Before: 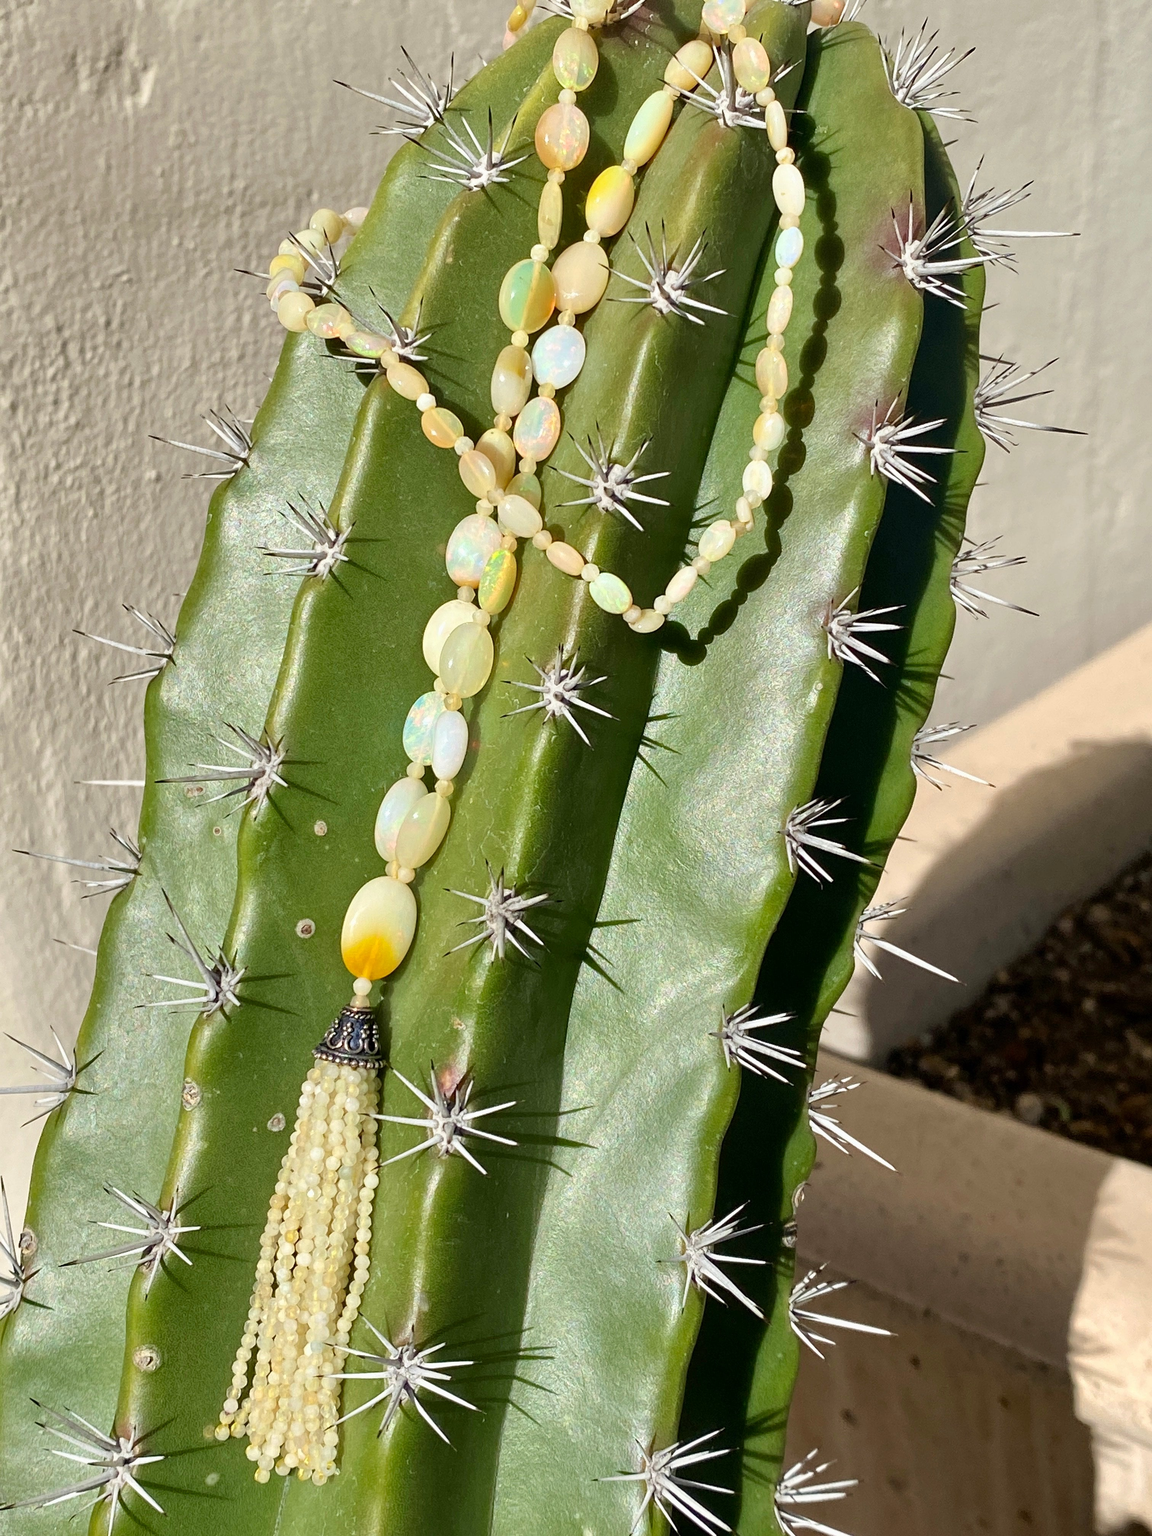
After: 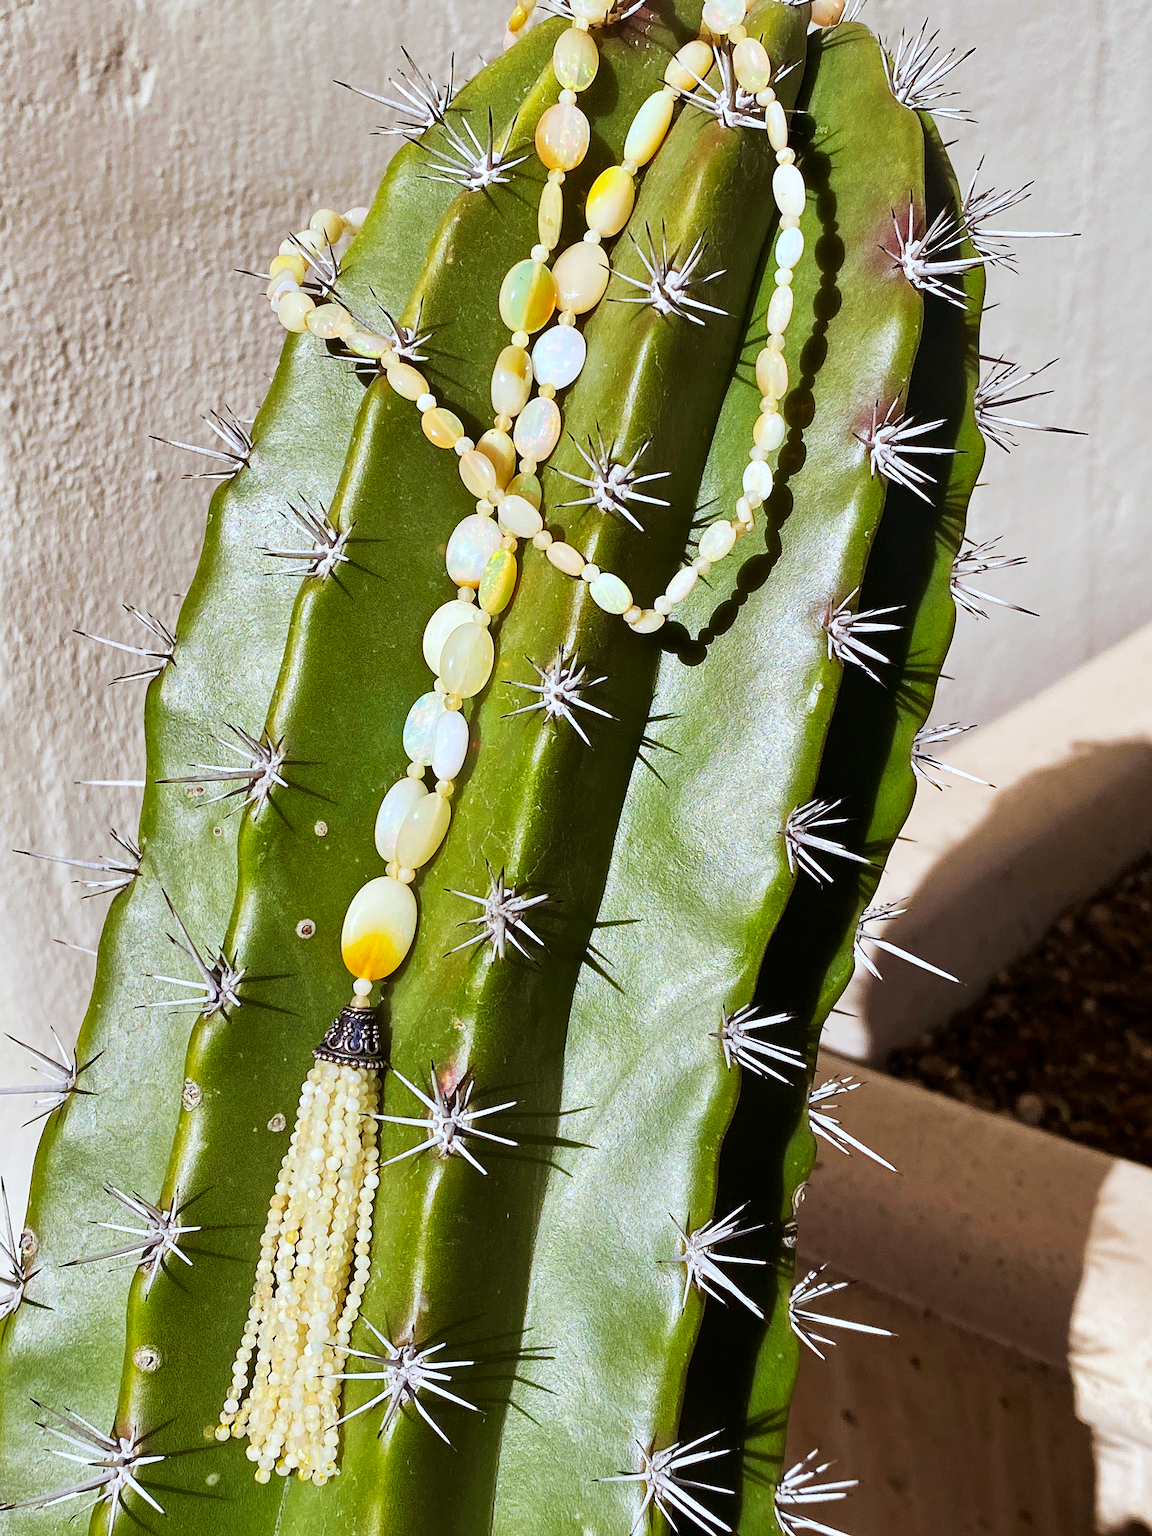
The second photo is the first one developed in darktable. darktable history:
rgb levels: mode RGB, independent channels, levels [[0, 0.5, 1], [0, 0.521, 1], [0, 0.536, 1]]
sharpen: on, module defaults
white balance: red 0.926, green 1.003, blue 1.133
tone curve: curves: ch0 [(0, 0) (0.003, 0.003) (0.011, 0.012) (0.025, 0.023) (0.044, 0.04) (0.069, 0.056) (0.1, 0.082) (0.136, 0.107) (0.177, 0.144) (0.224, 0.186) (0.277, 0.237) (0.335, 0.297) (0.399, 0.37) (0.468, 0.465) (0.543, 0.567) (0.623, 0.68) (0.709, 0.782) (0.801, 0.86) (0.898, 0.924) (1, 1)], preserve colors none
